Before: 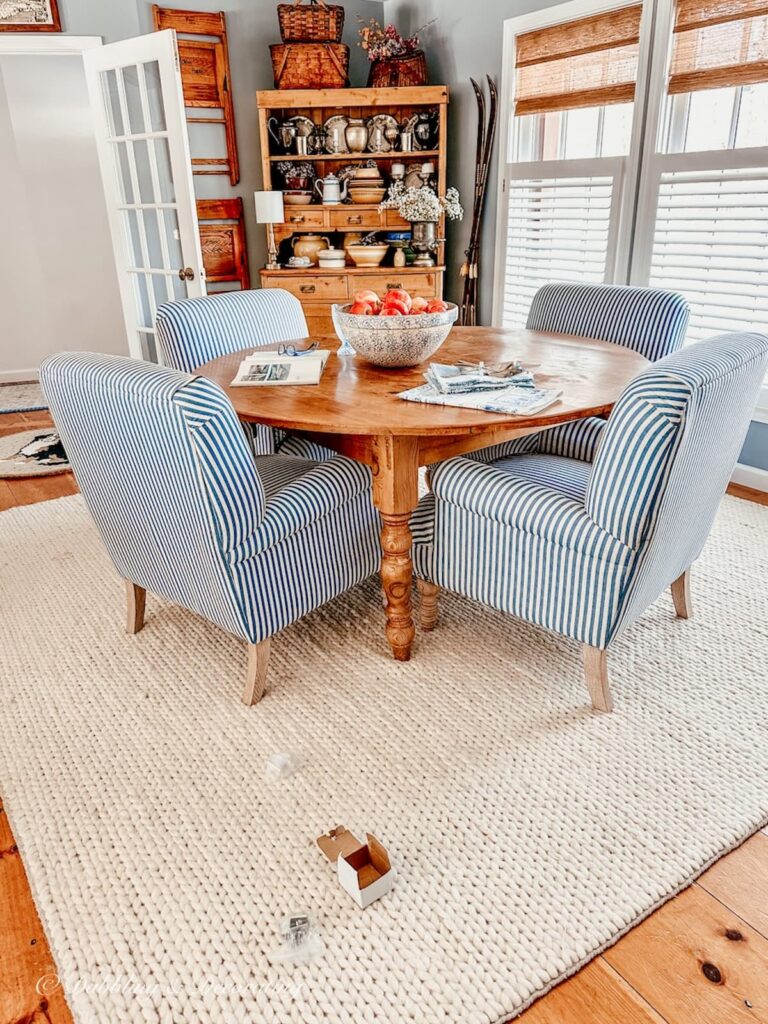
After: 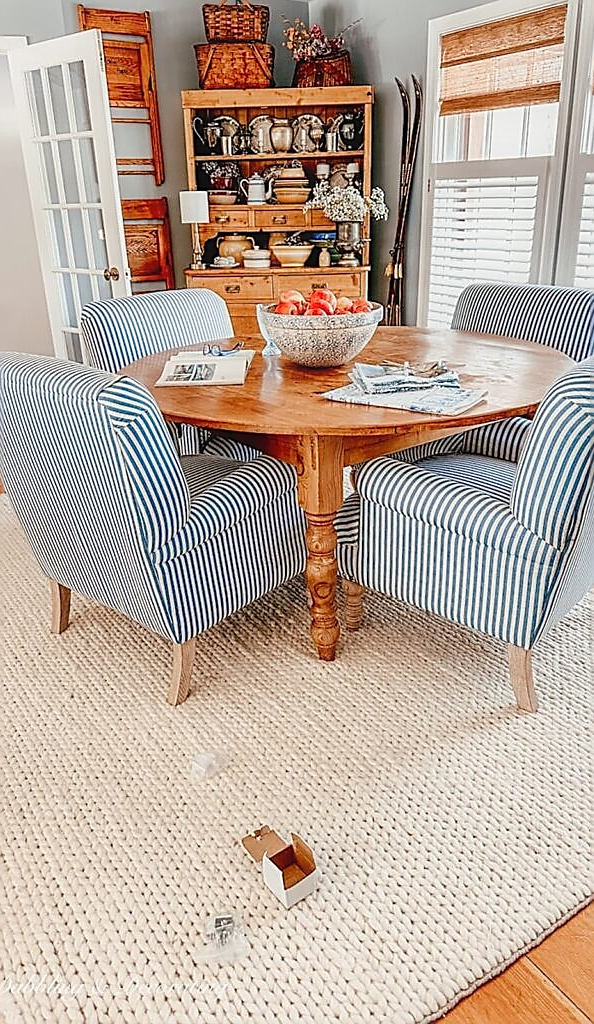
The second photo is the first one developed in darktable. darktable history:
contrast equalizer: y [[0.5, 0.496, 0.435, 0.435, 0.496, 0.5], [0.5 ×6], [0.5 ×6], [0 ×6], [0 ×6]]
crop: left 9.859%, right 12.731%
sharpen: radius 1.393, amount 1.265, threshold 0.694
